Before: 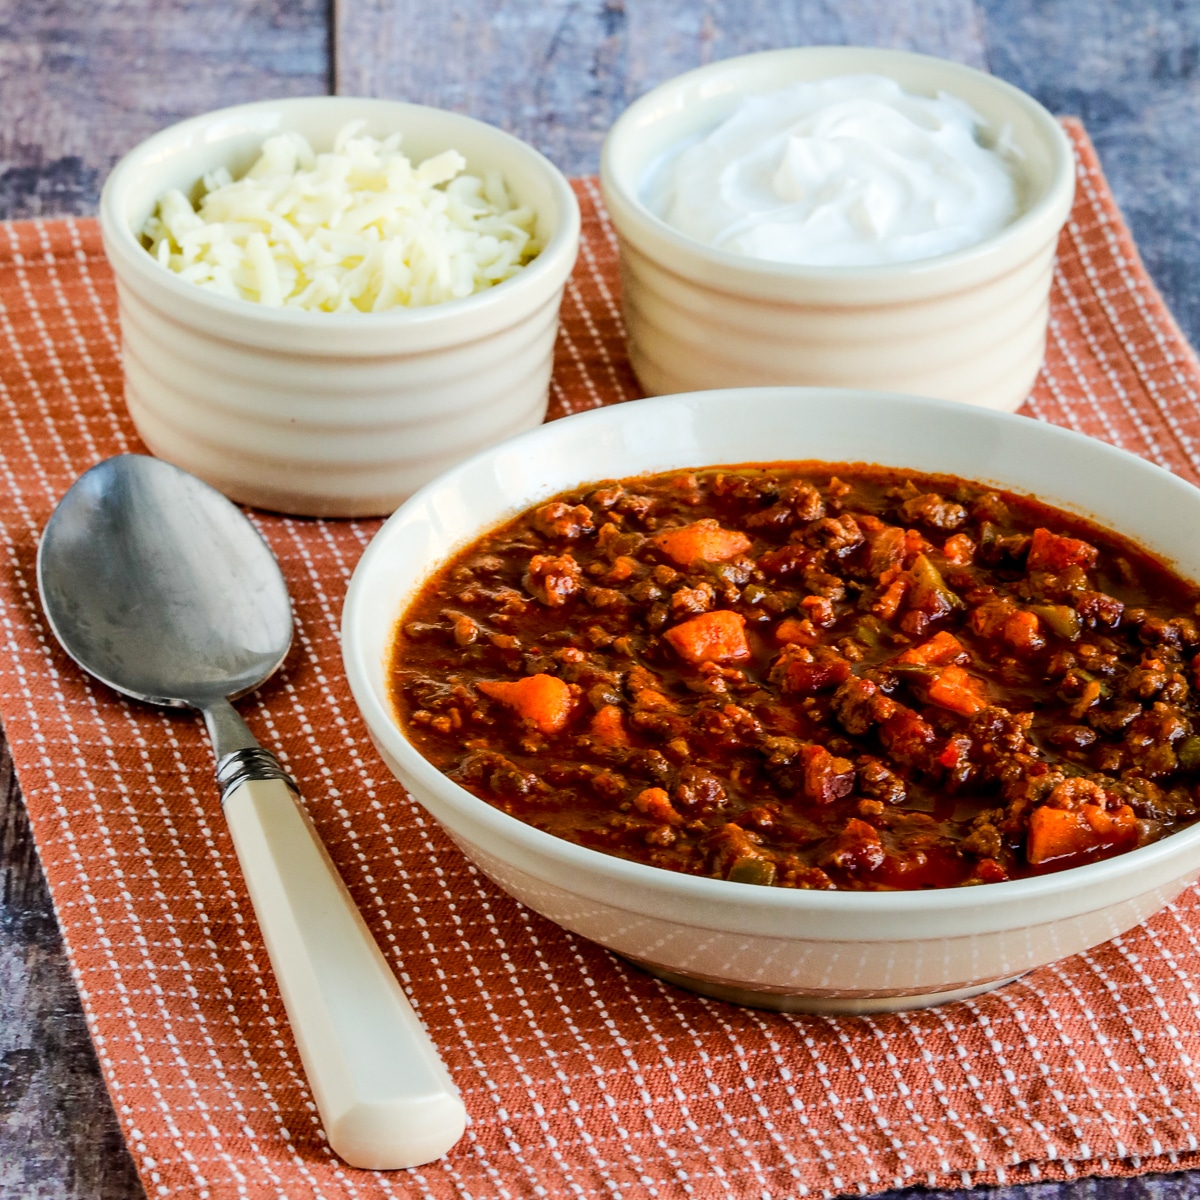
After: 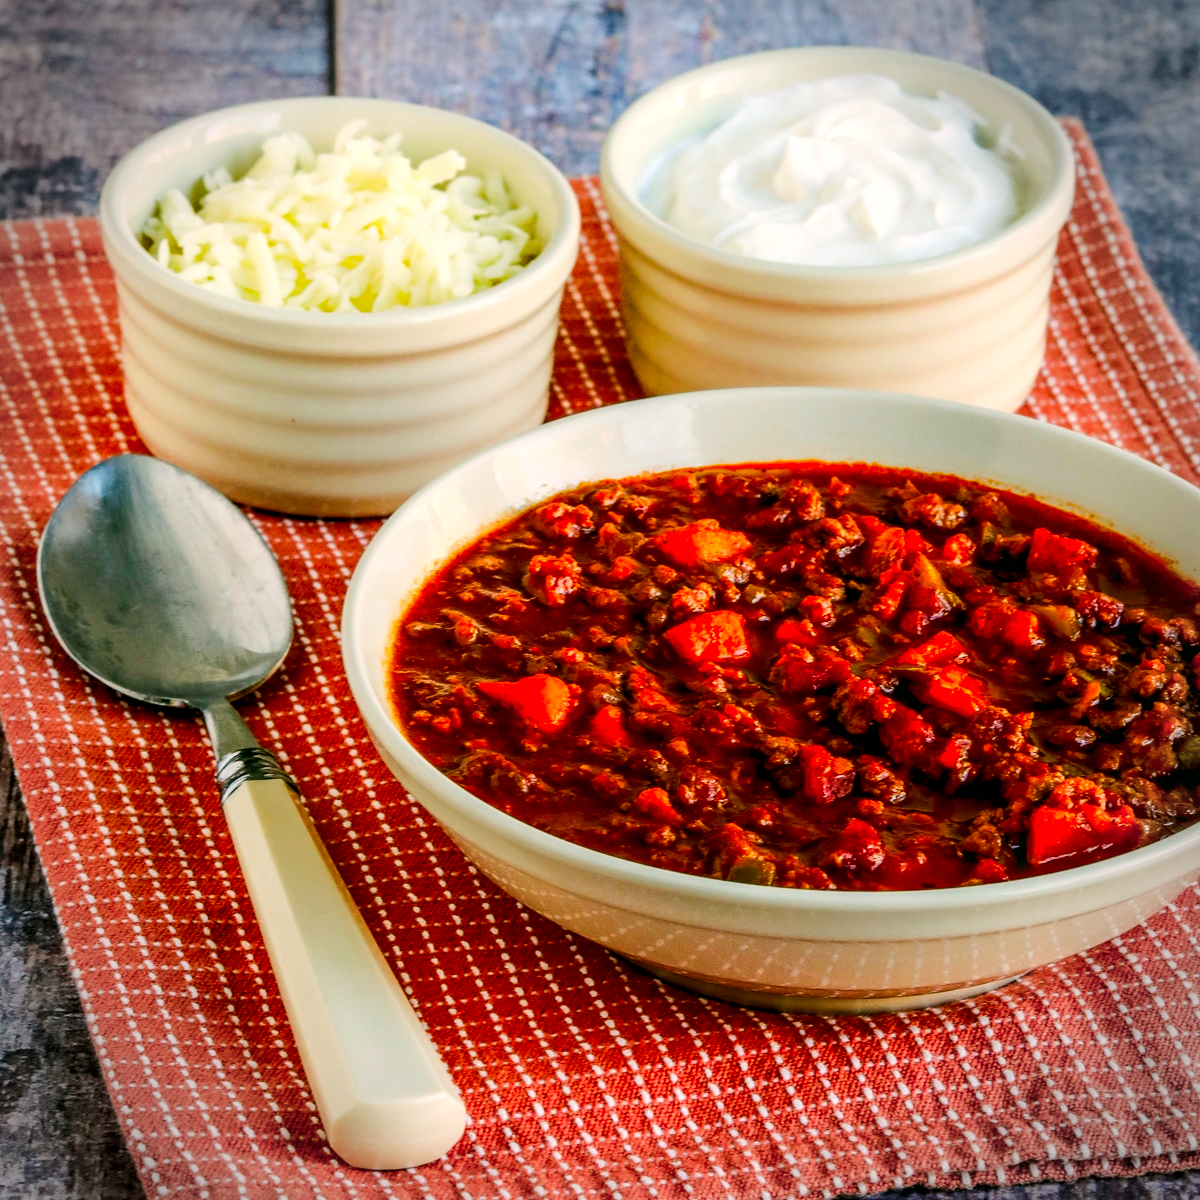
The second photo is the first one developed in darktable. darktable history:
local contrast: on, module defaults
color contrast: green-magenta contrast 1.69, blue-yellow contrast 1.49
vignetting: dithering 8-bit output, unbound false
color correction: highlights a* 4.02, highlights b* 4.98, shadows a* -7.55, shadows b* 4.98
